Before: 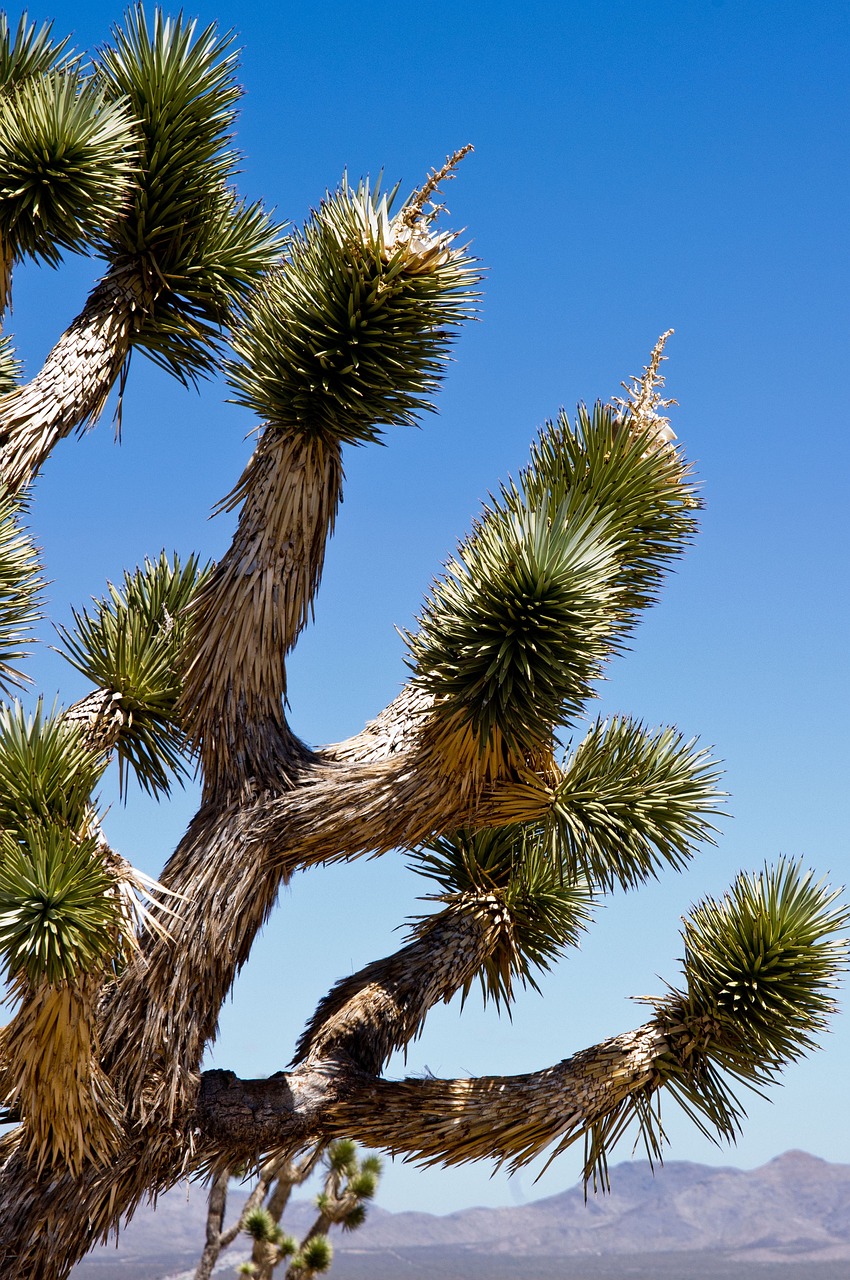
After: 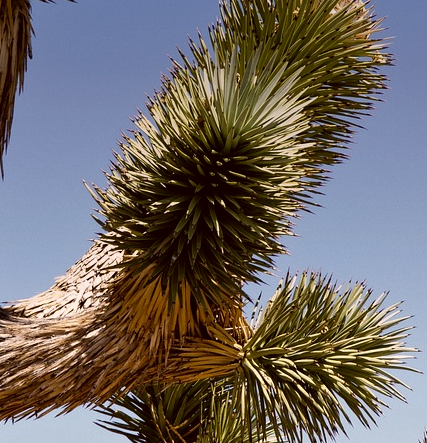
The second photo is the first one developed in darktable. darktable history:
color correction: highlights a* 6.27, highlights b* 8.19, shadows a* 5.94, shadows b* 7.23, saturation 0.9
graduated density: on, module defaults
crop: left 36.607%, top 34.735%, right 13.146%, bottom 30.611%
